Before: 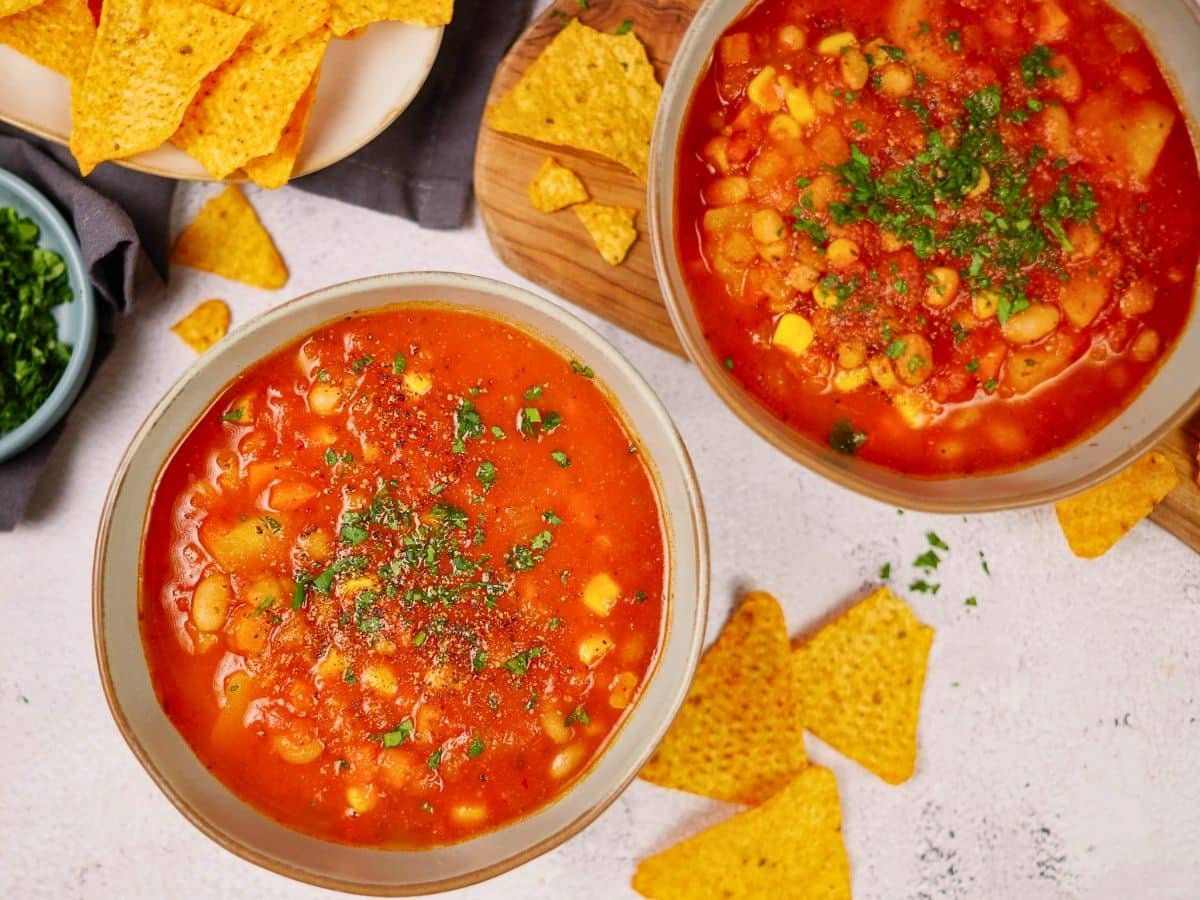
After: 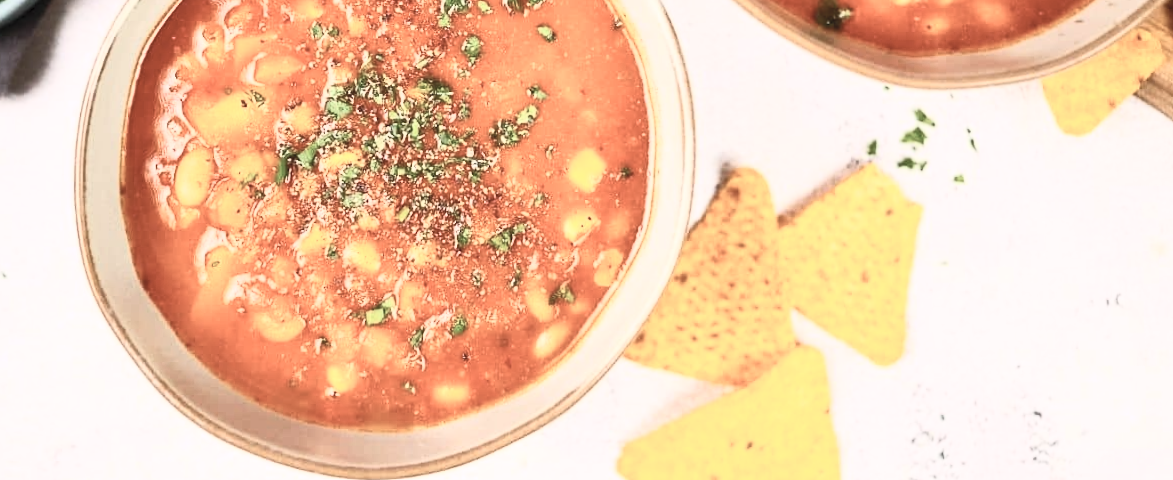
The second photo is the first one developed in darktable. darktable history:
rotate and perspective: rotation 0.226°, lens shift (vertical) -0.042, crop left 0.023, crop right 0.982, crop top 0.006, crop bottom 0.994
crop and rotate: top 46.237%
contrast brightness saturation: contrast 0.57, brightness 0.57, saturation -0.34
